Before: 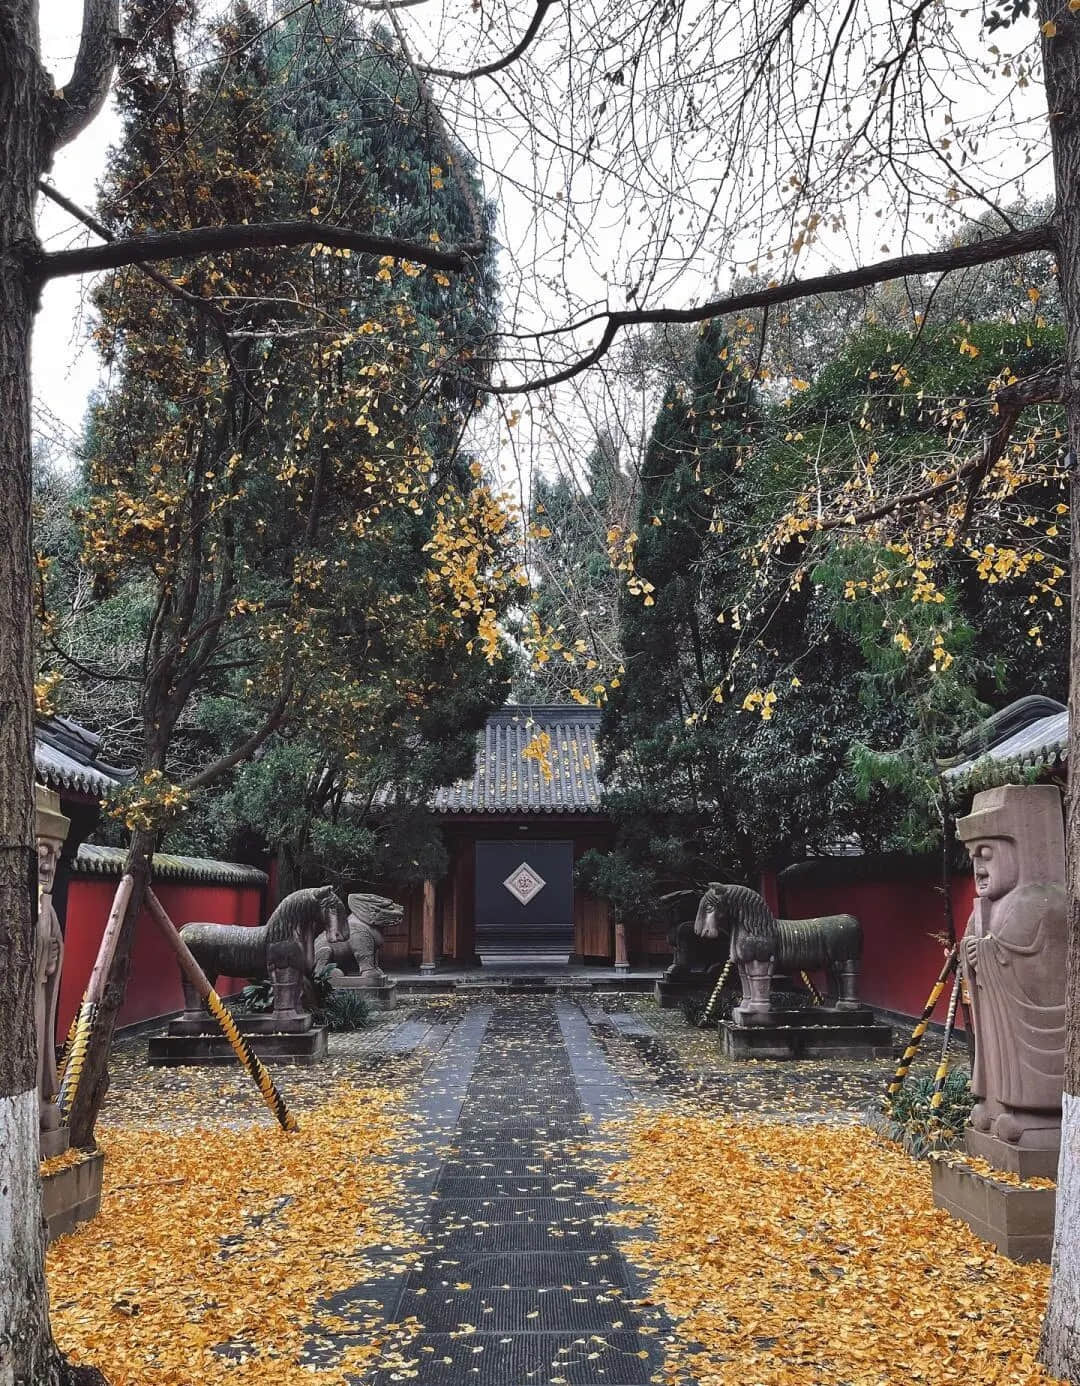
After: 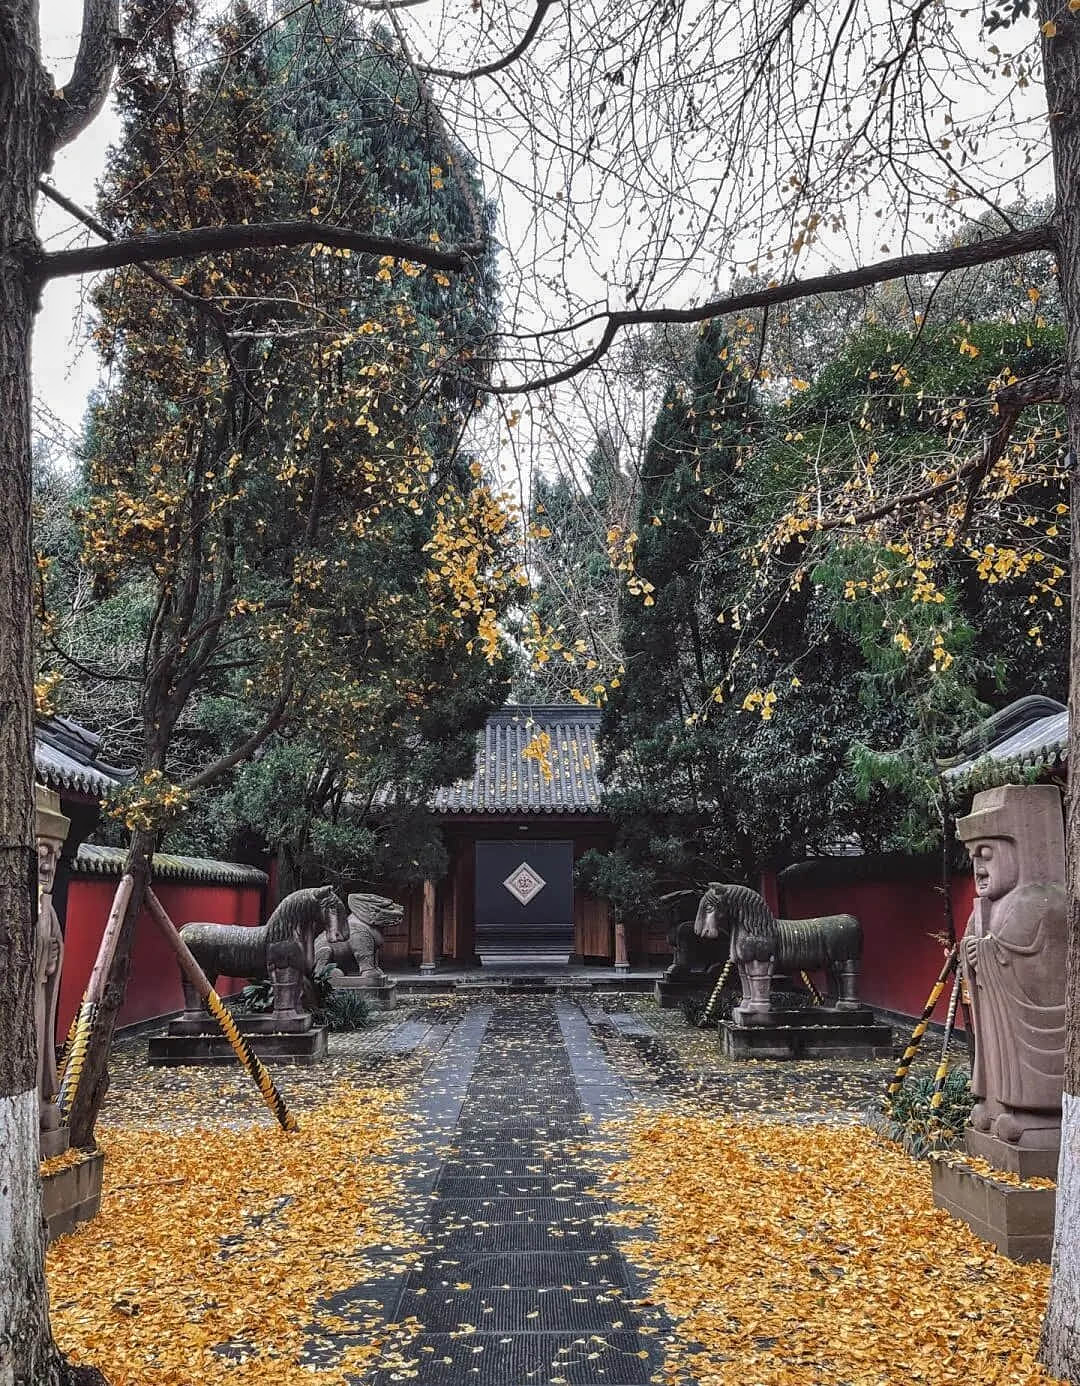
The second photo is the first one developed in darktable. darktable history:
shadows and highlights: shadows 25, white point adjustment -3, highlights -30
sharpen: amount 0.2
local contrast: detail 130%
